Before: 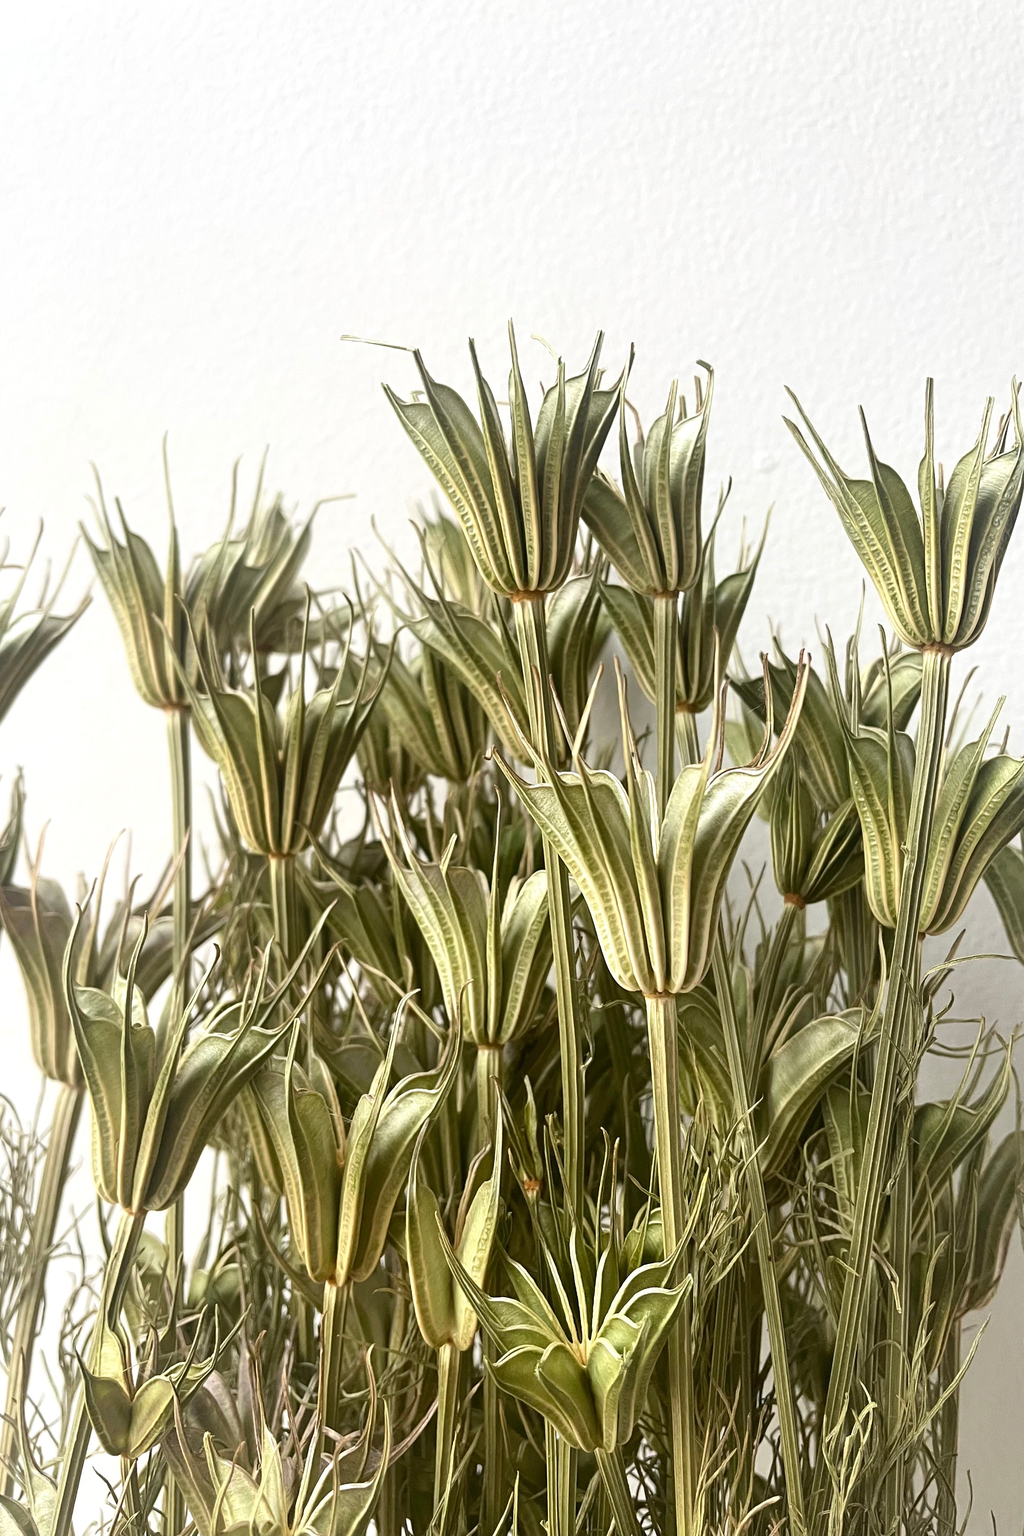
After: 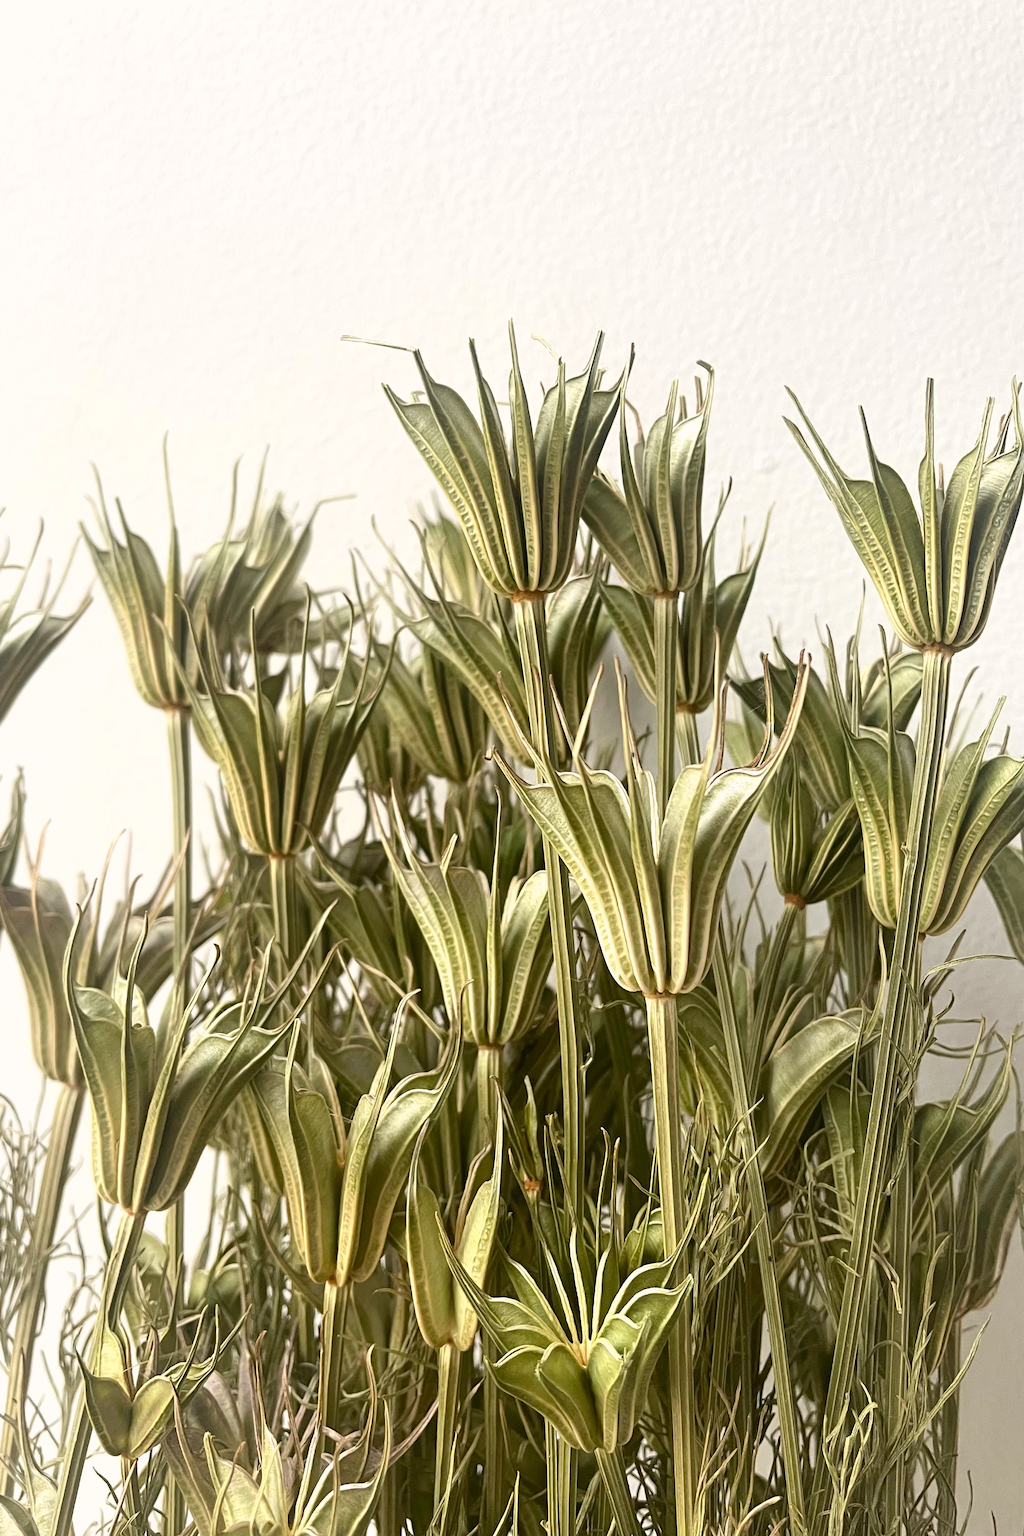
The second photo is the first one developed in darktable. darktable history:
color balance rgb: power › hue 311.97°, highlights gain › chroma 1.024%, highlights gain › hue 68.77°, perceptual saturation grading › global saturation 0.941%, perceptual brilliance grading › global brilliance 2.736%, perceptual brilliance grading › highlights -3.334%, perceptual brilliance grading › shadows 2.834%
